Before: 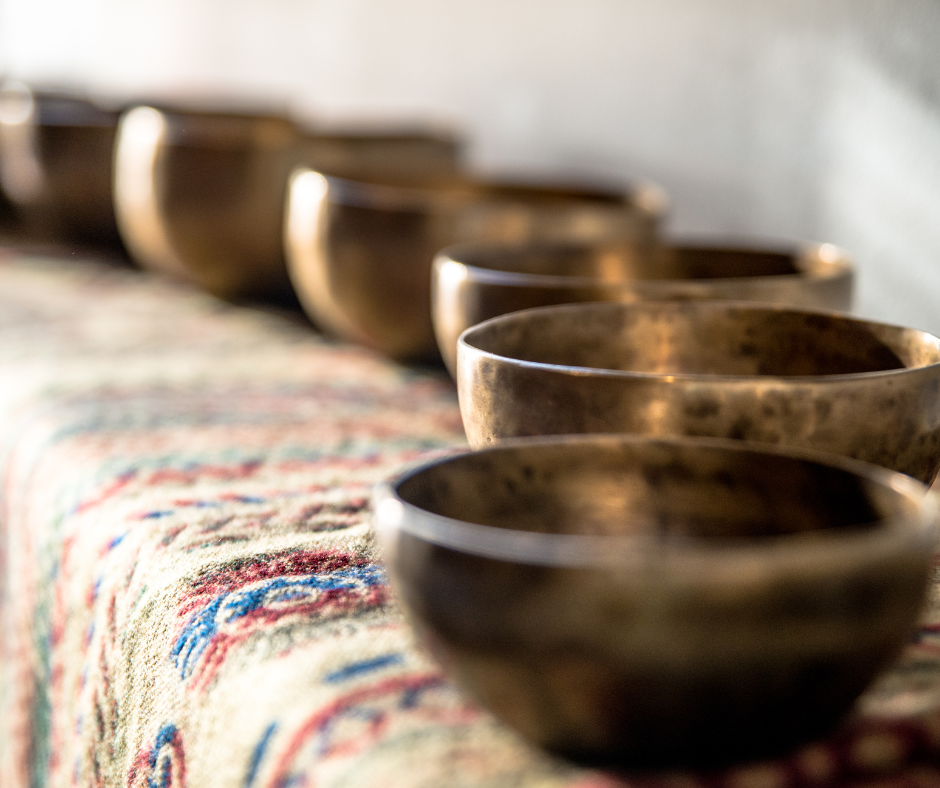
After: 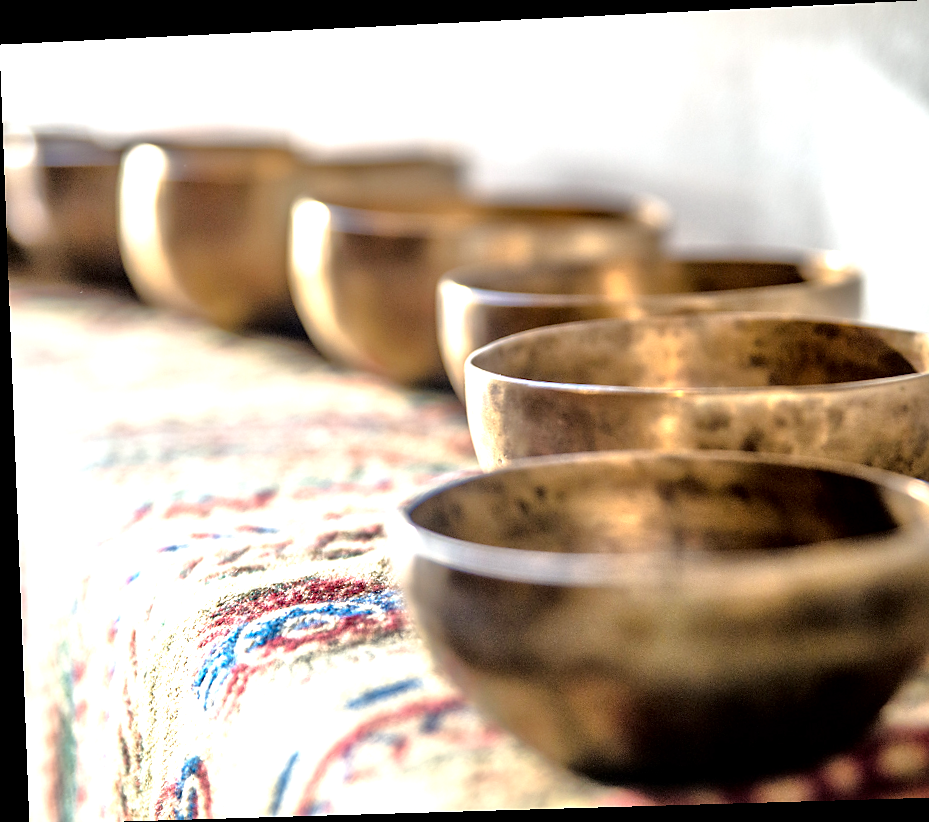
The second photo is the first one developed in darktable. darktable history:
local contrast: mode bilateral grid, contrast 25, coarseness 50, detail 123%, midtone range 0.2
tone equalizer: -7 EV 0.15 EV, -6 EV 0.6 EV, -5 EV 1.15 EV, -4 EV 1.33 EV, -3 EV 1.15 EV, -2 EV 0.6 EV, -1 EV 0.15 EV, mask exposure compensation -0.5 EV
rotate and perspective: rotation -2.22°, lens shift (horizontal) -0.022, automatic cropping off
exposure: exposure 0.766 EV, compensate highlight preservation false
white balance: red 0.988, blue 1.017
sharpen: radius 1.458, amount 0.398, threshold 1.271
crop: right 4.126%, bottom 0.031%
